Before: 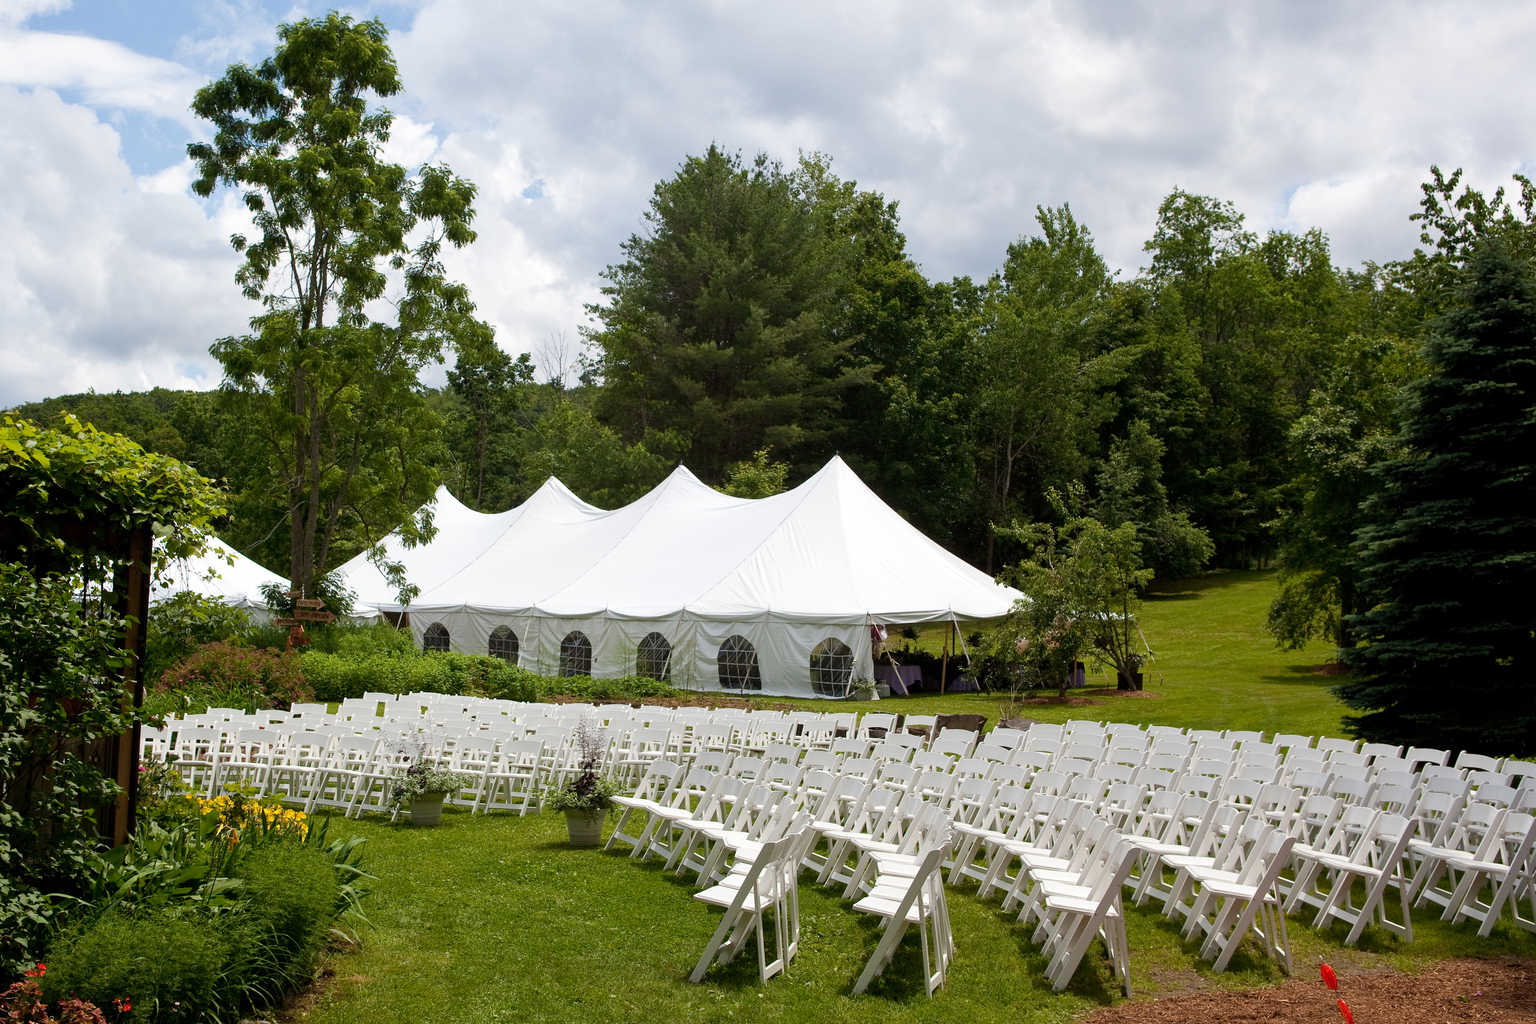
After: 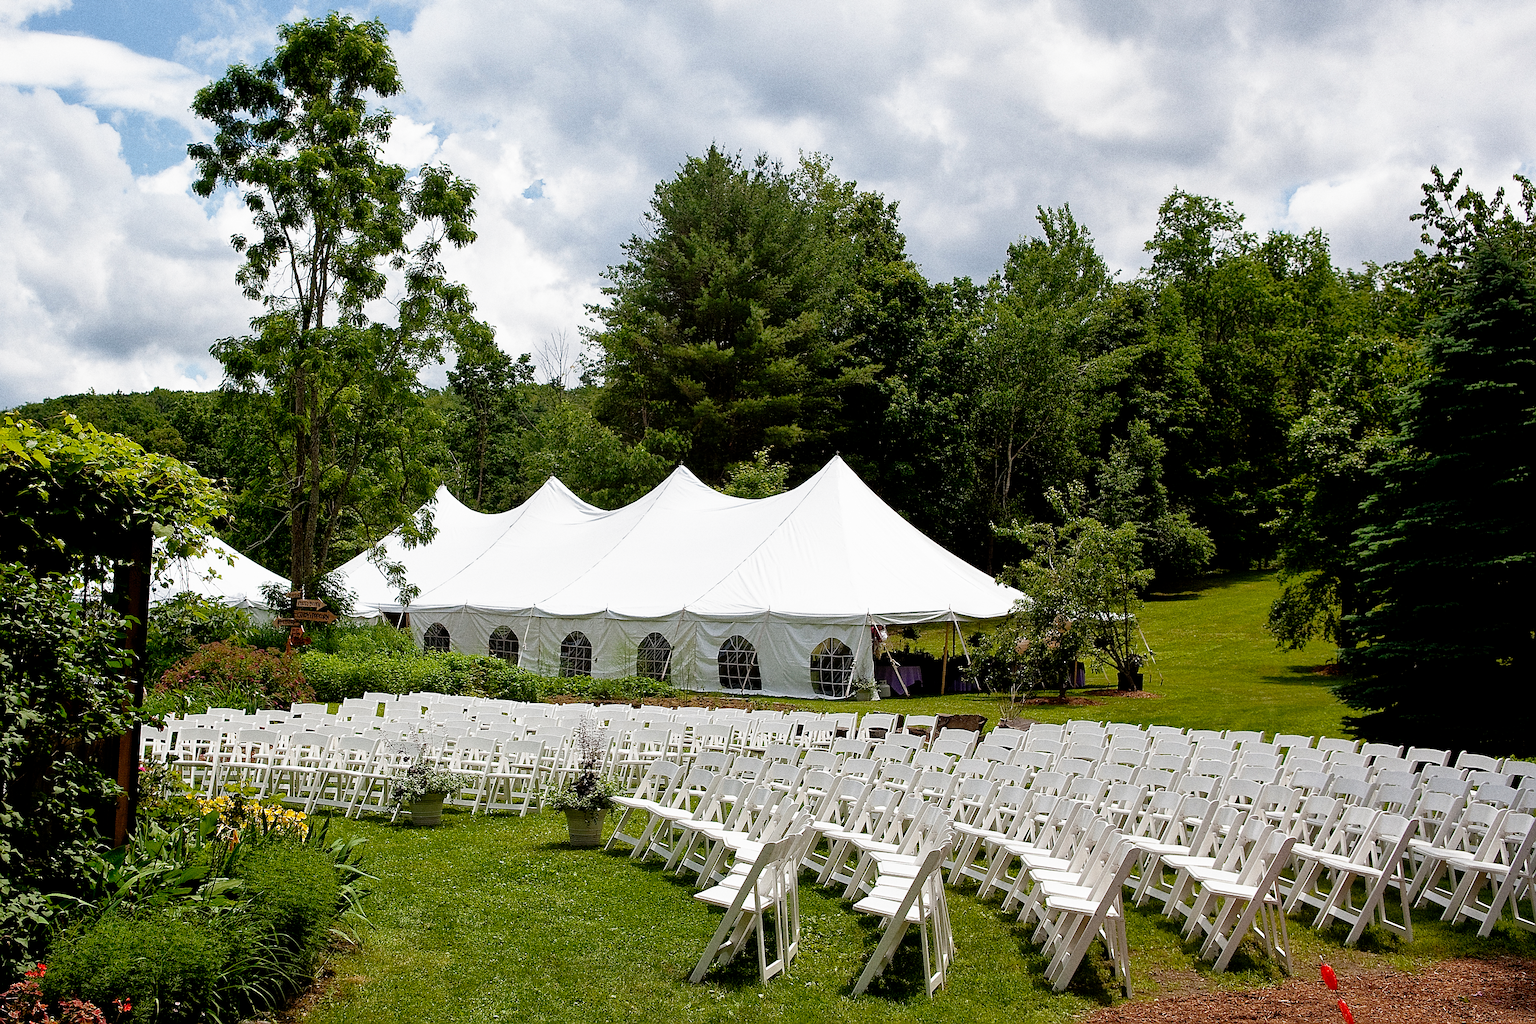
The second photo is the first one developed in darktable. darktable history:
shadows and highlights: on, module defaults
filmic rgb: black relative exposure -8.7 EV, white relative exposure 2.7 EV, threshold 3 EV, target black luminance 0%, hardness 6.25, latitude 75%, contrast 1.325, highlights saturation mix -5%, preserve chrominance no, color science v5 (2021), iterations of high-quality reconstruction 0, enable highlight reconstruction true
grain: coarseness 0.09 ISO, strength 40%
sharpen: radius 1.4, amount 1.25, threshold 0.7
